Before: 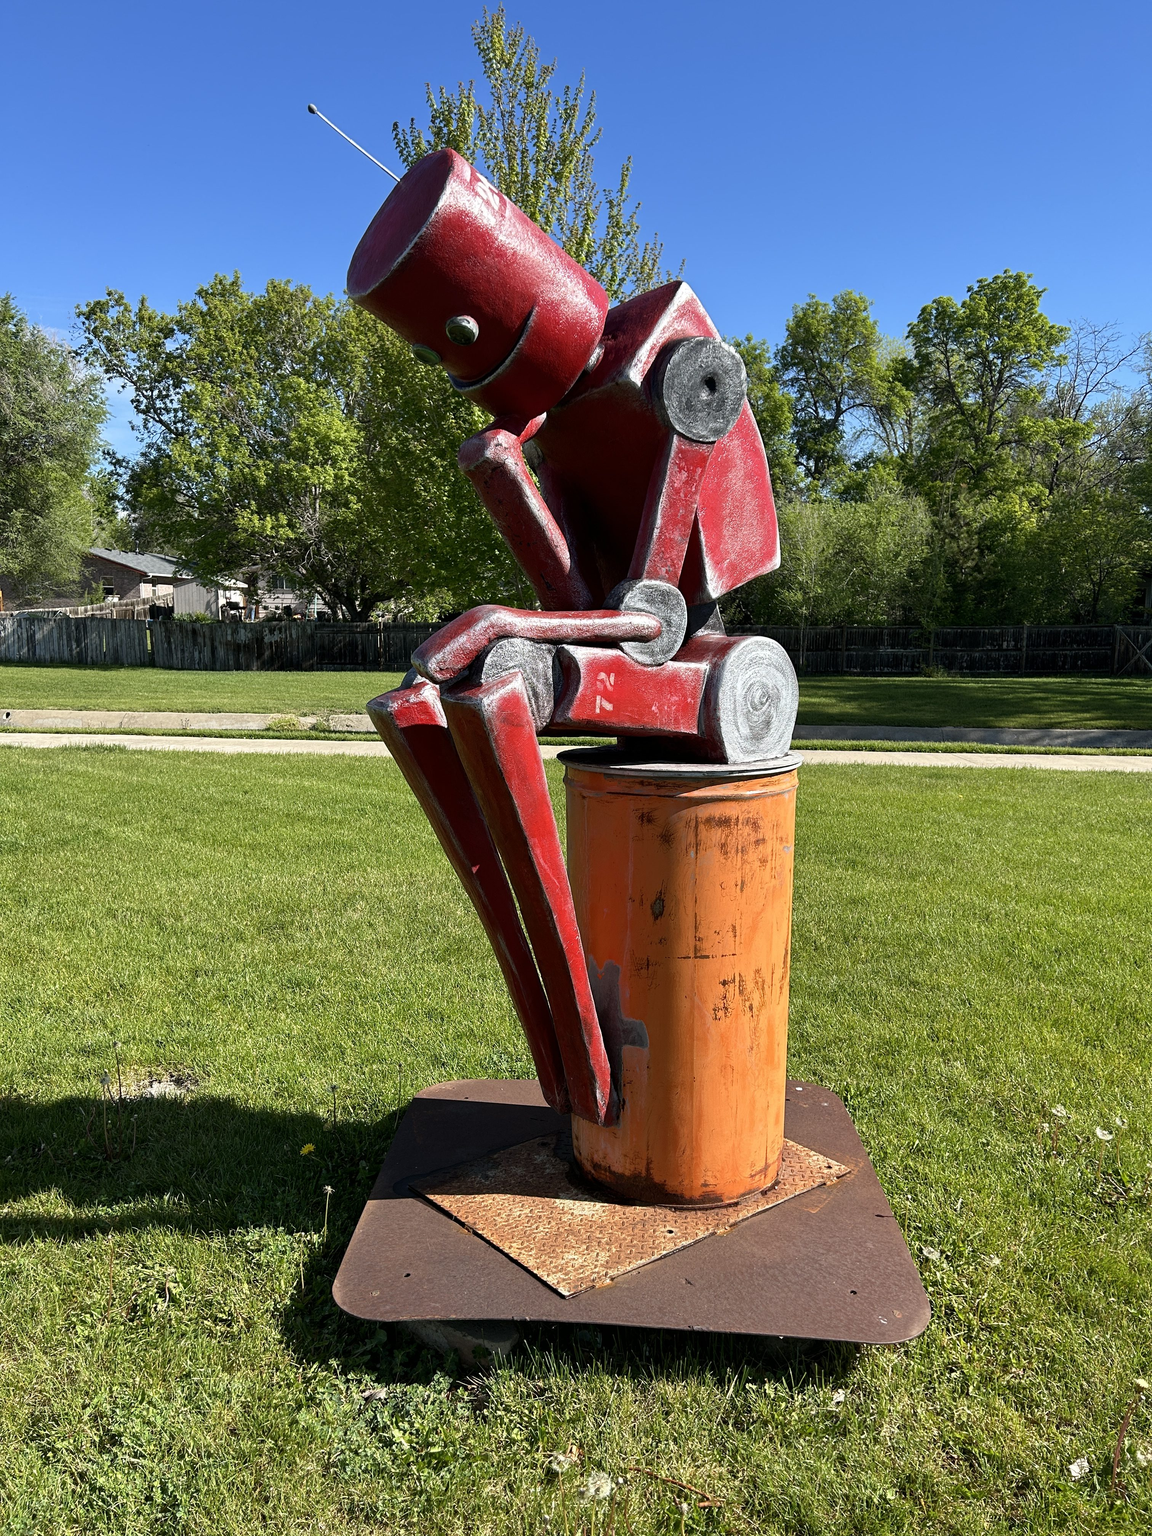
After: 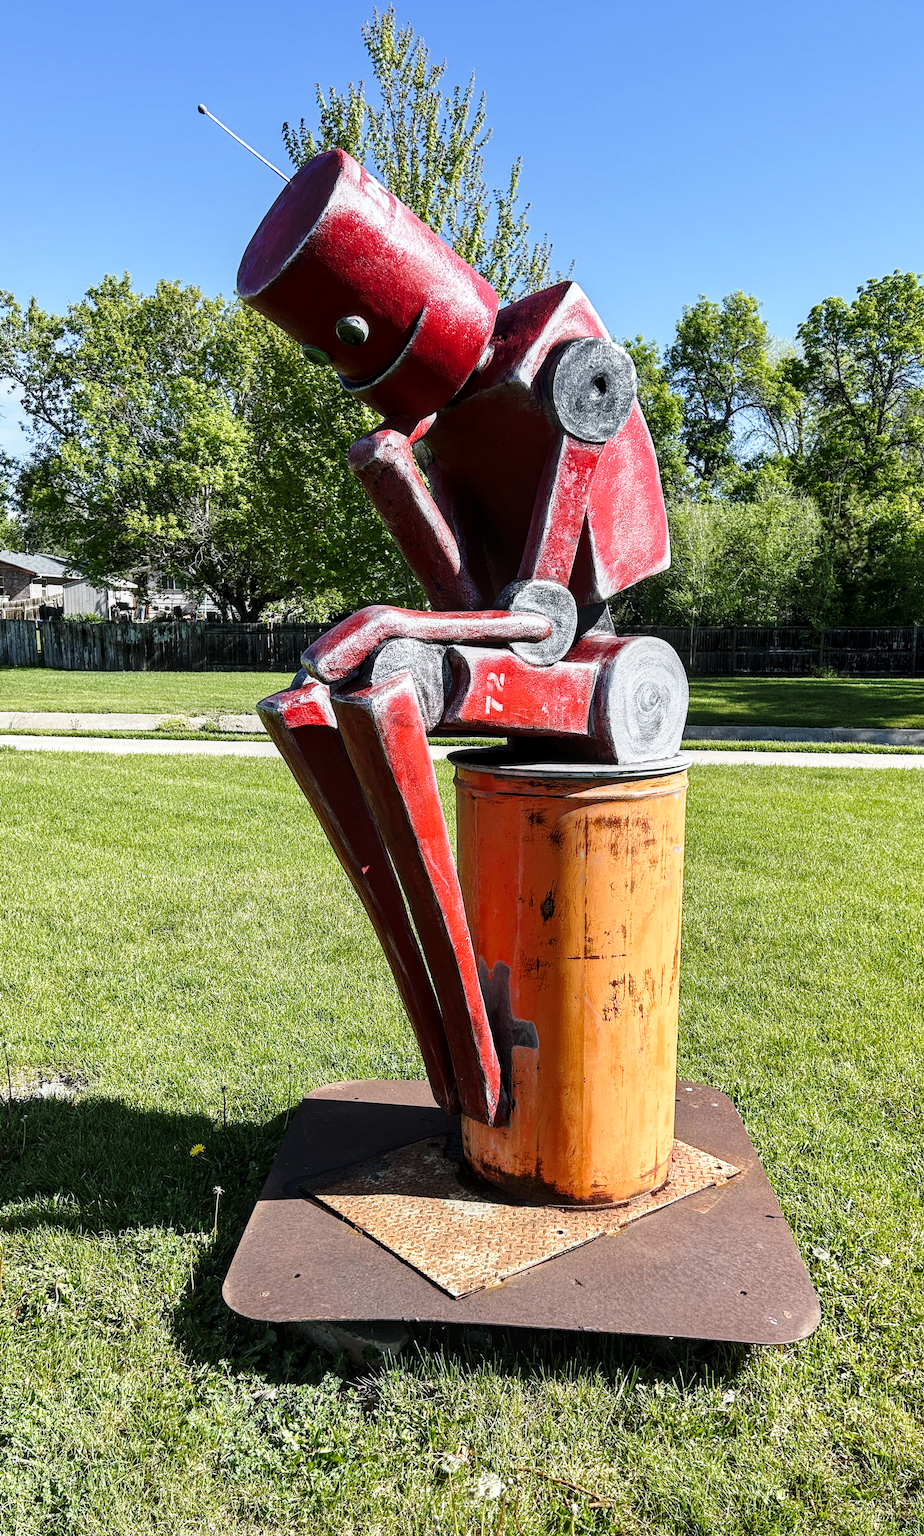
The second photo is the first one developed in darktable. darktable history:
exposure: exposure -0.021 EV, compensate highlight preservation false
white balance: red 0.974, blue 1.044
local contrast: detail 130%
base curve: curves: ch0 [(0, 0) (0.028, 0.03) (0.121, 0.232) (0.46, 0.748) (0.859, 0.968) (1, 1)], preserve colors none
grain: coarseness 0.81 ISO, strength 1.34%, mid-tones bias 0%
crop and rotate: left 9.597%, right 10.195%
tone equalizer: on, module defaults
